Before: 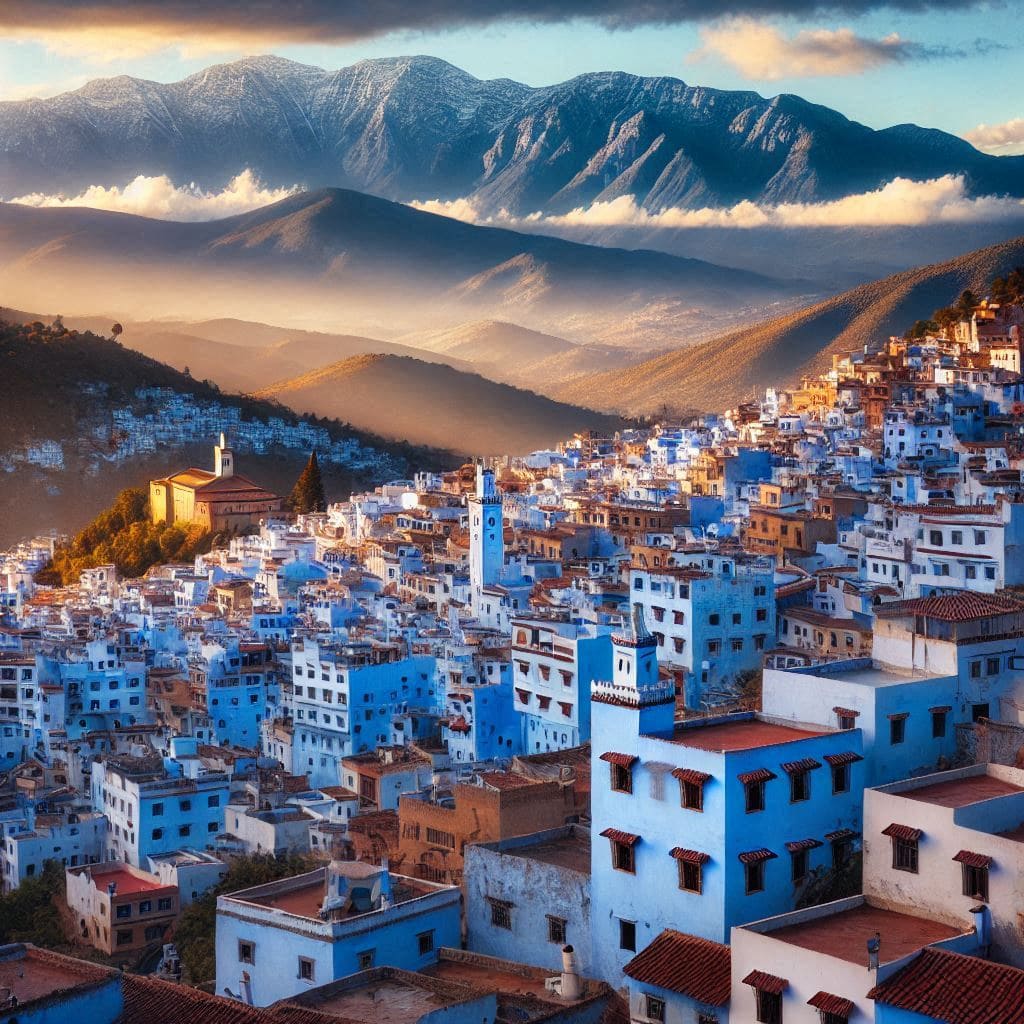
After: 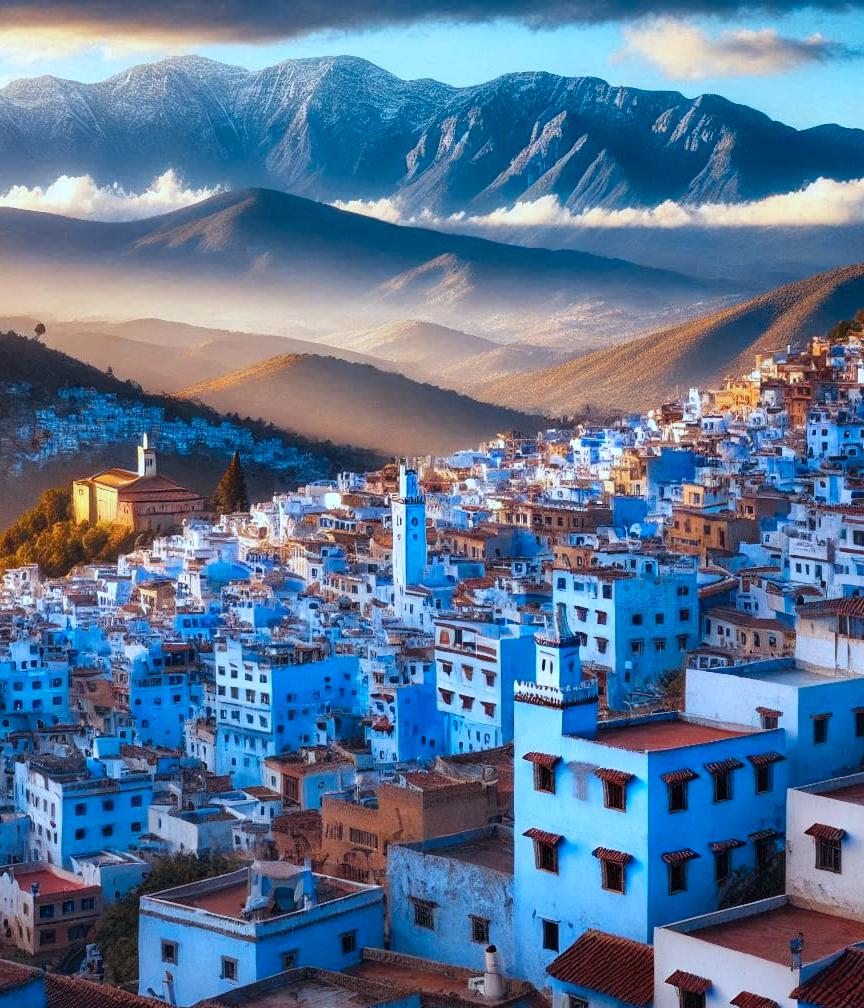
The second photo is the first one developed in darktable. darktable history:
color calibration: output R [1.063, -0.012, -0.003, 0], output G [0, 1.022, 0.021, 0], output B [-0.079, 0.047, 1, 0], illuminant custom, x 0.389, y 0.387, temperature 3838.64 K
crop: left 7.598%, right 7.873%
